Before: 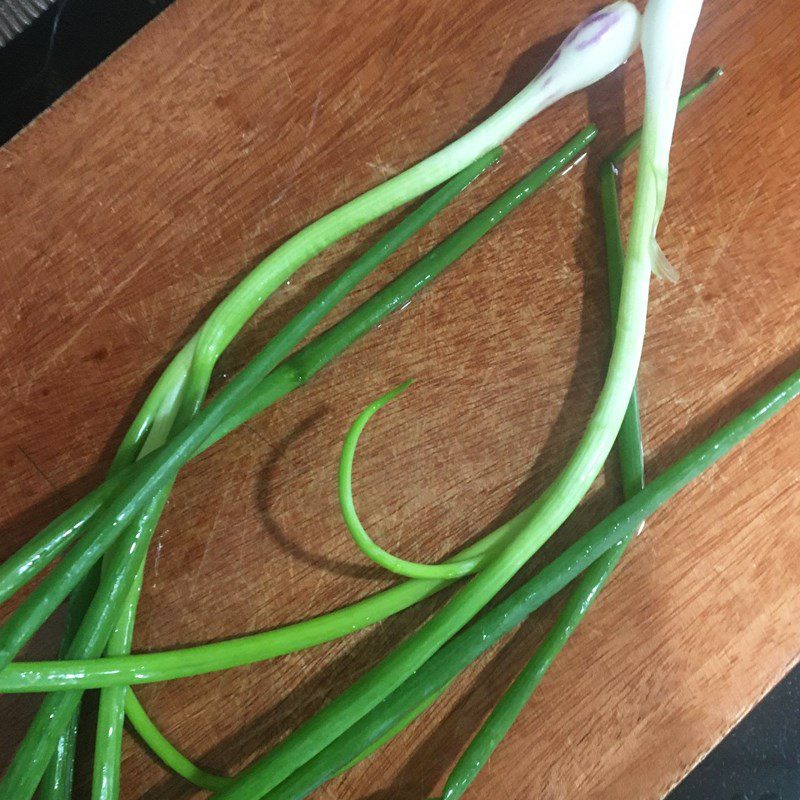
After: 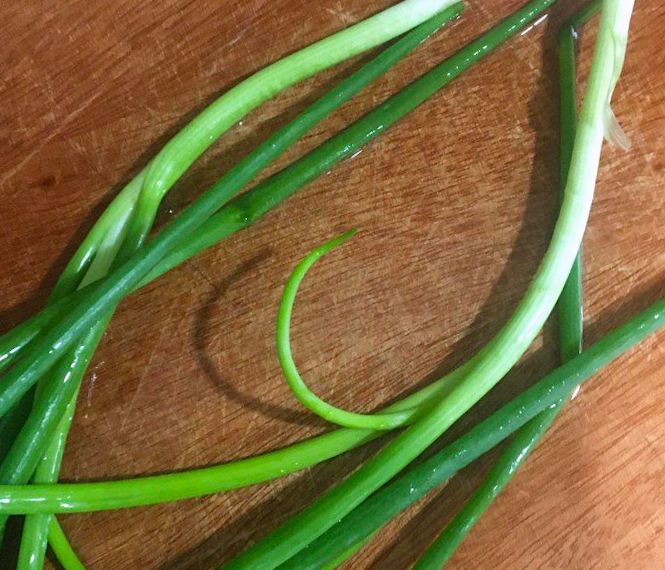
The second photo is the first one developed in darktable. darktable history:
crop and rotate: angle -3.98°, left 9.737%, top 20.99%, right 12.305%, bottom 12.136%
color balance rgb: shadows lift › luminance -9.862%, shadows lift › chroma 0.95%, shadows lift › hue 115.16°, highlights gain › chroma 2.071%, highlights gain › hue 294.23°, perceptual saturation grading › global saturation 19.458%
